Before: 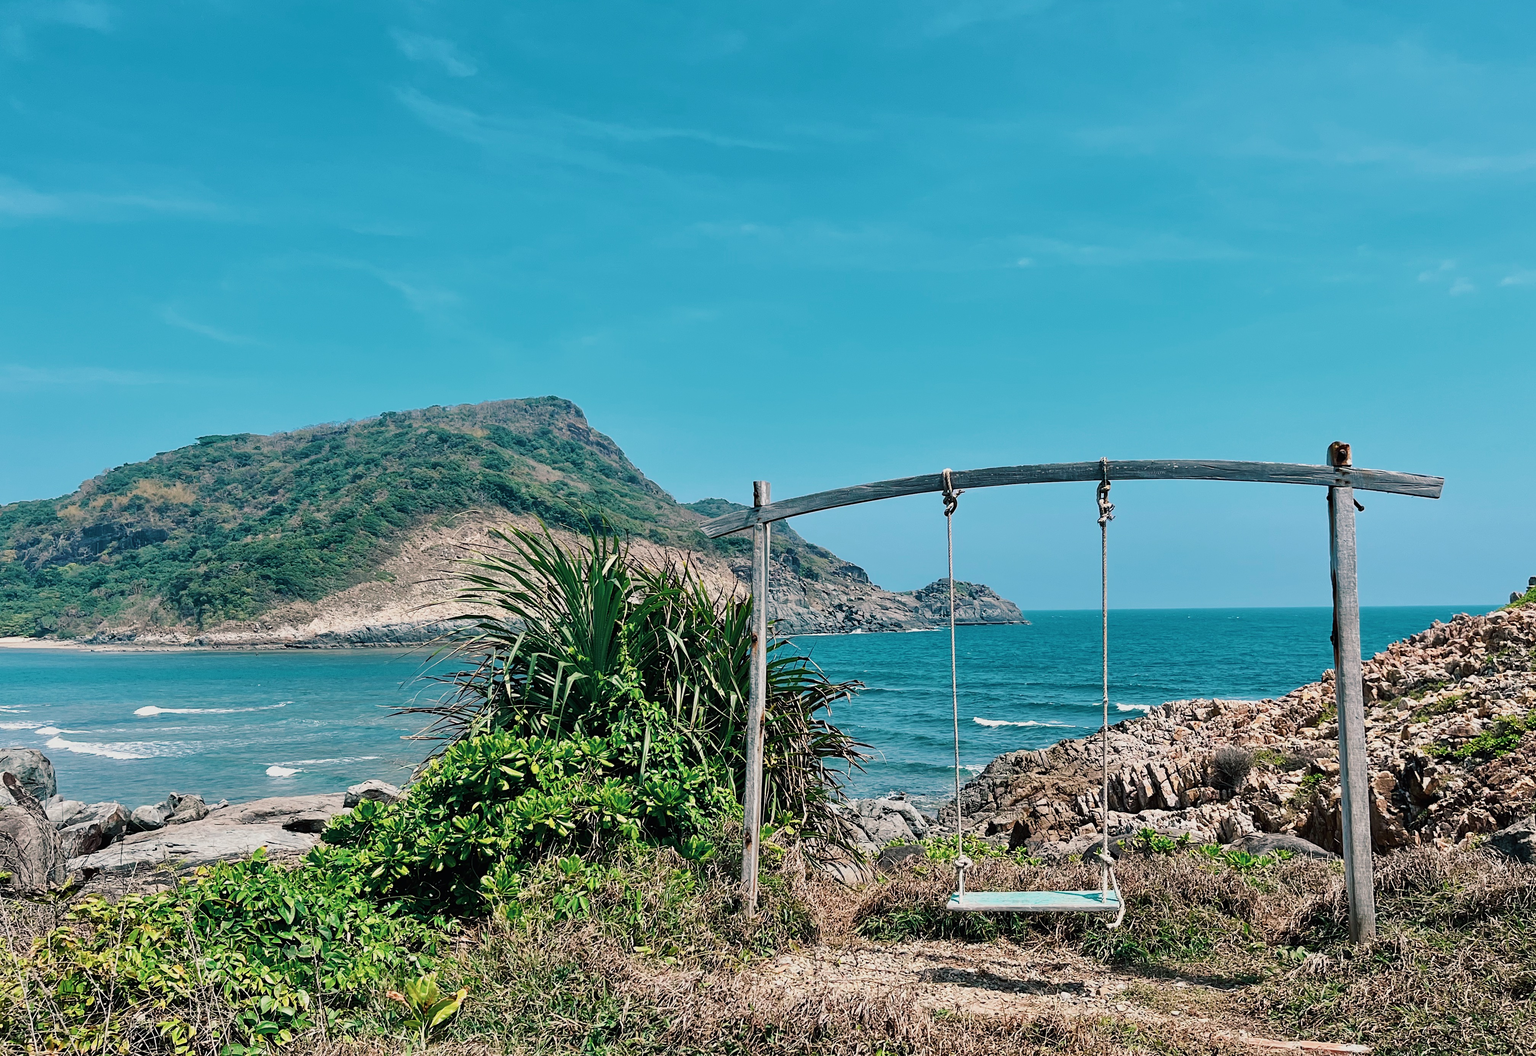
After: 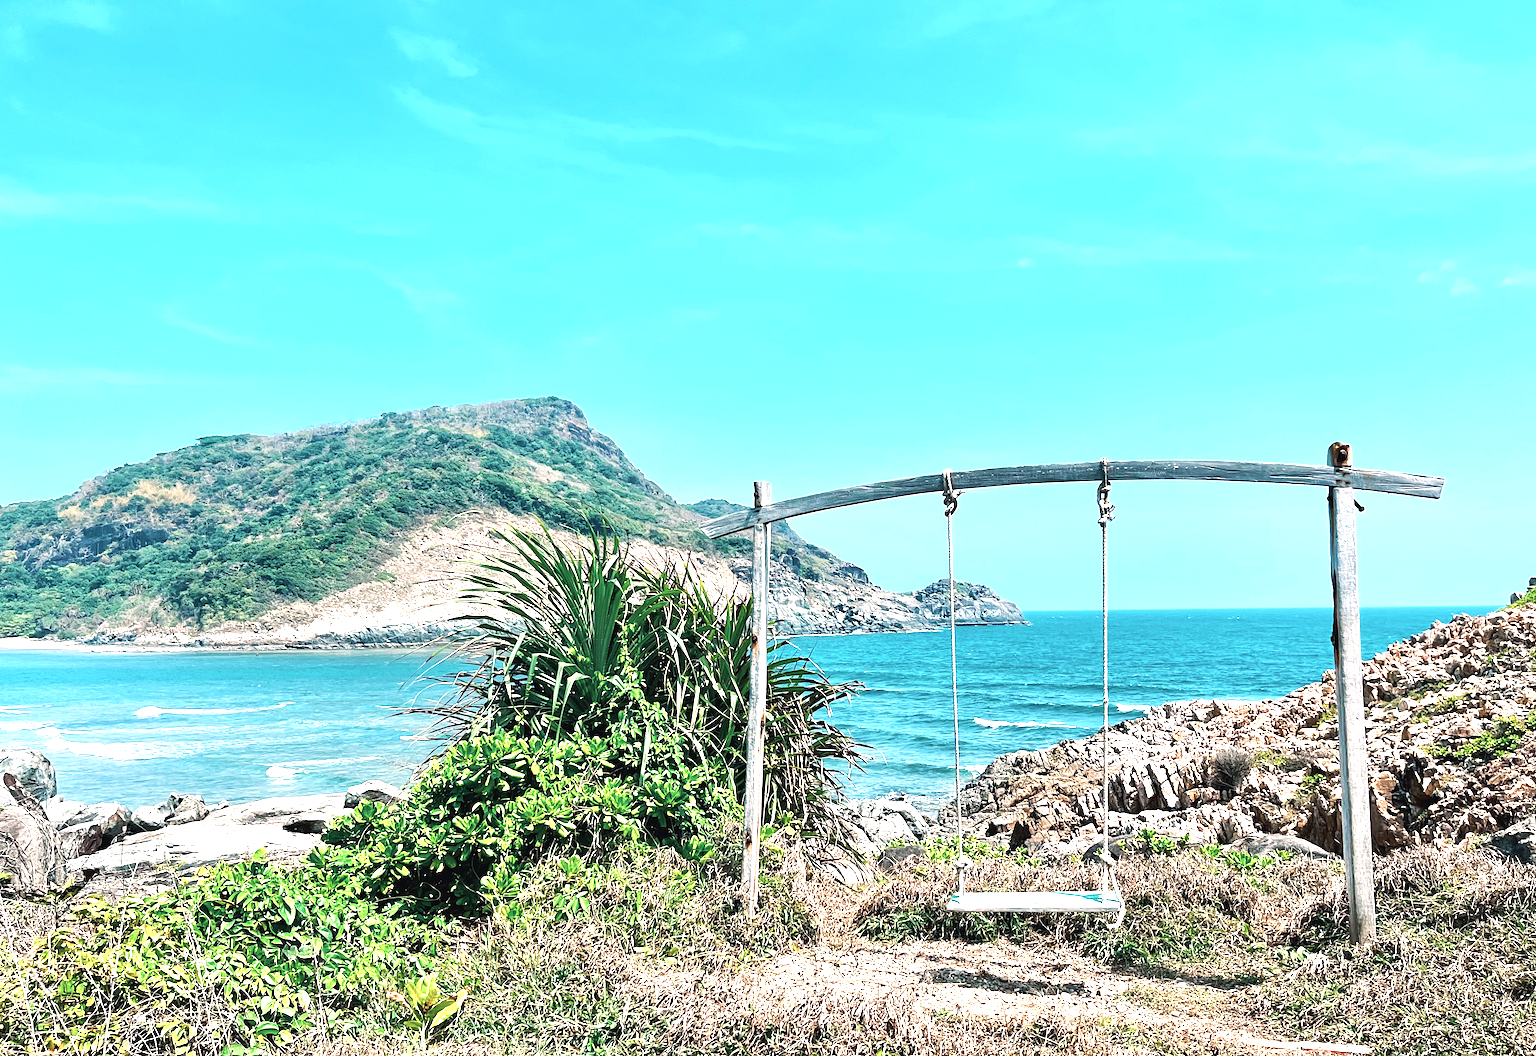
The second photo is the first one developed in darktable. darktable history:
shadows and highlights: radius 110.86, shadows 51.09, white point adjustment 9.16, highlights -4.17, highlights color adjustment 32.2%, soften with gaussian
exposure: black level correction 0, exposure 1.1 EV, compensate exposure bias true, compensate highlight preservation false
